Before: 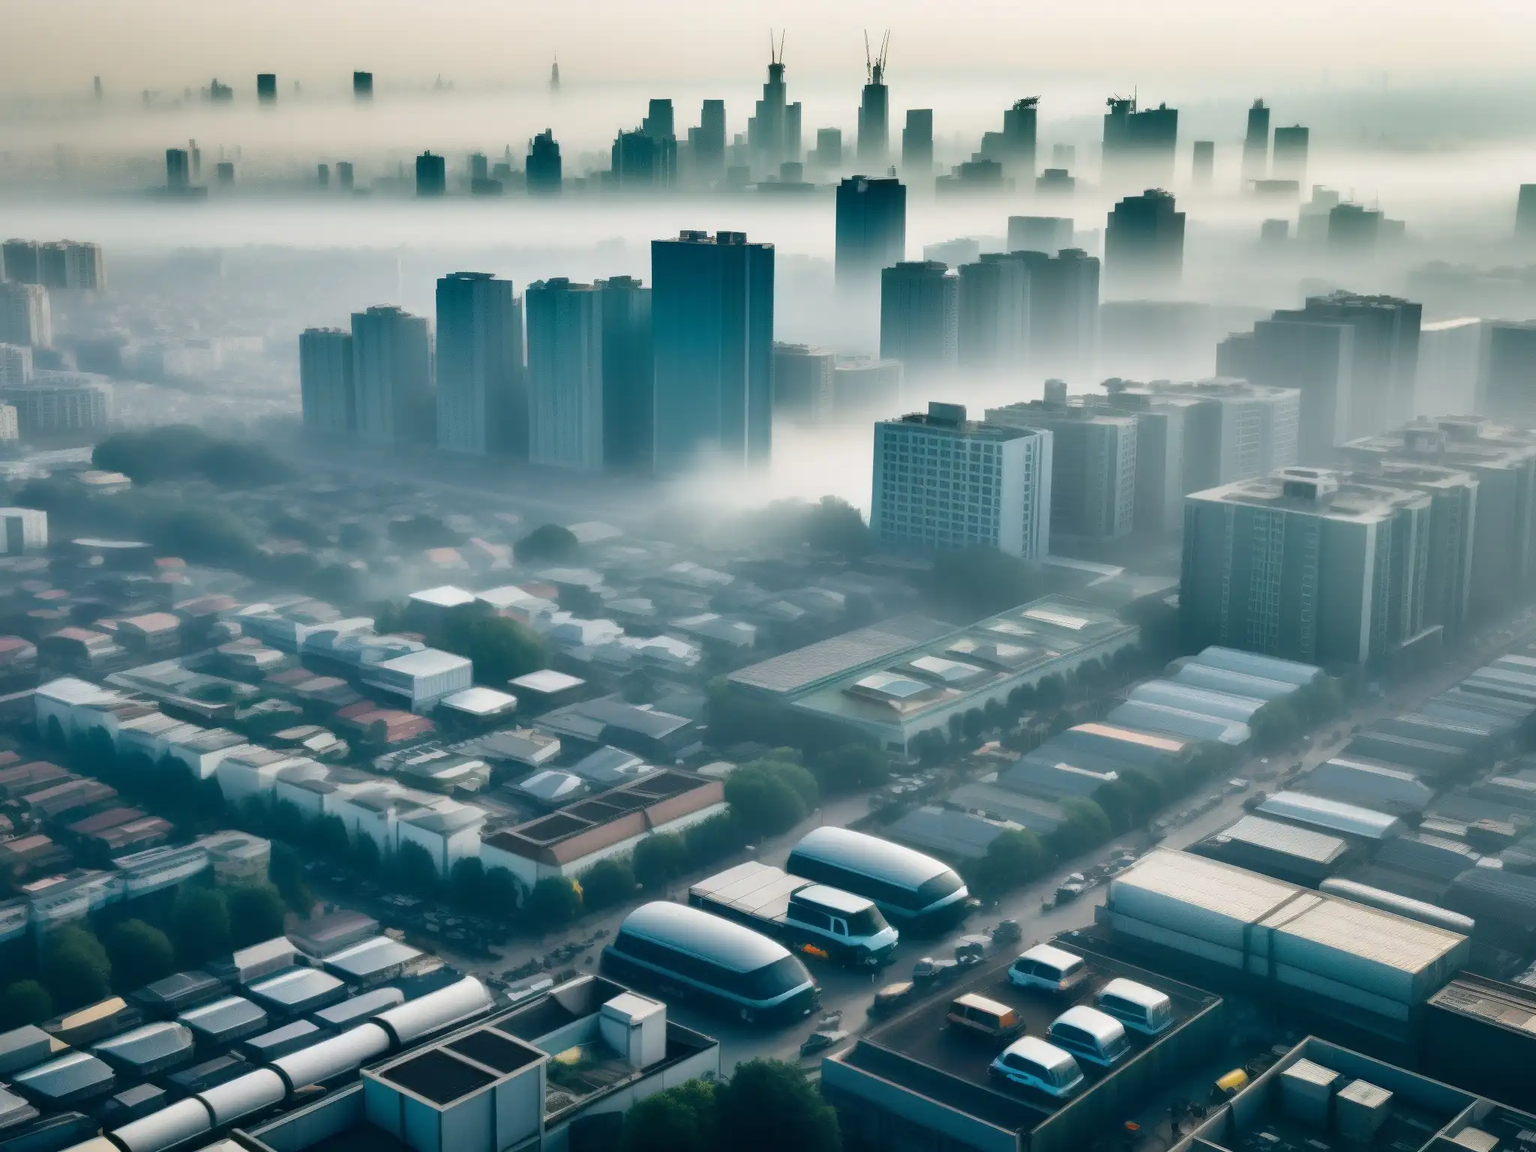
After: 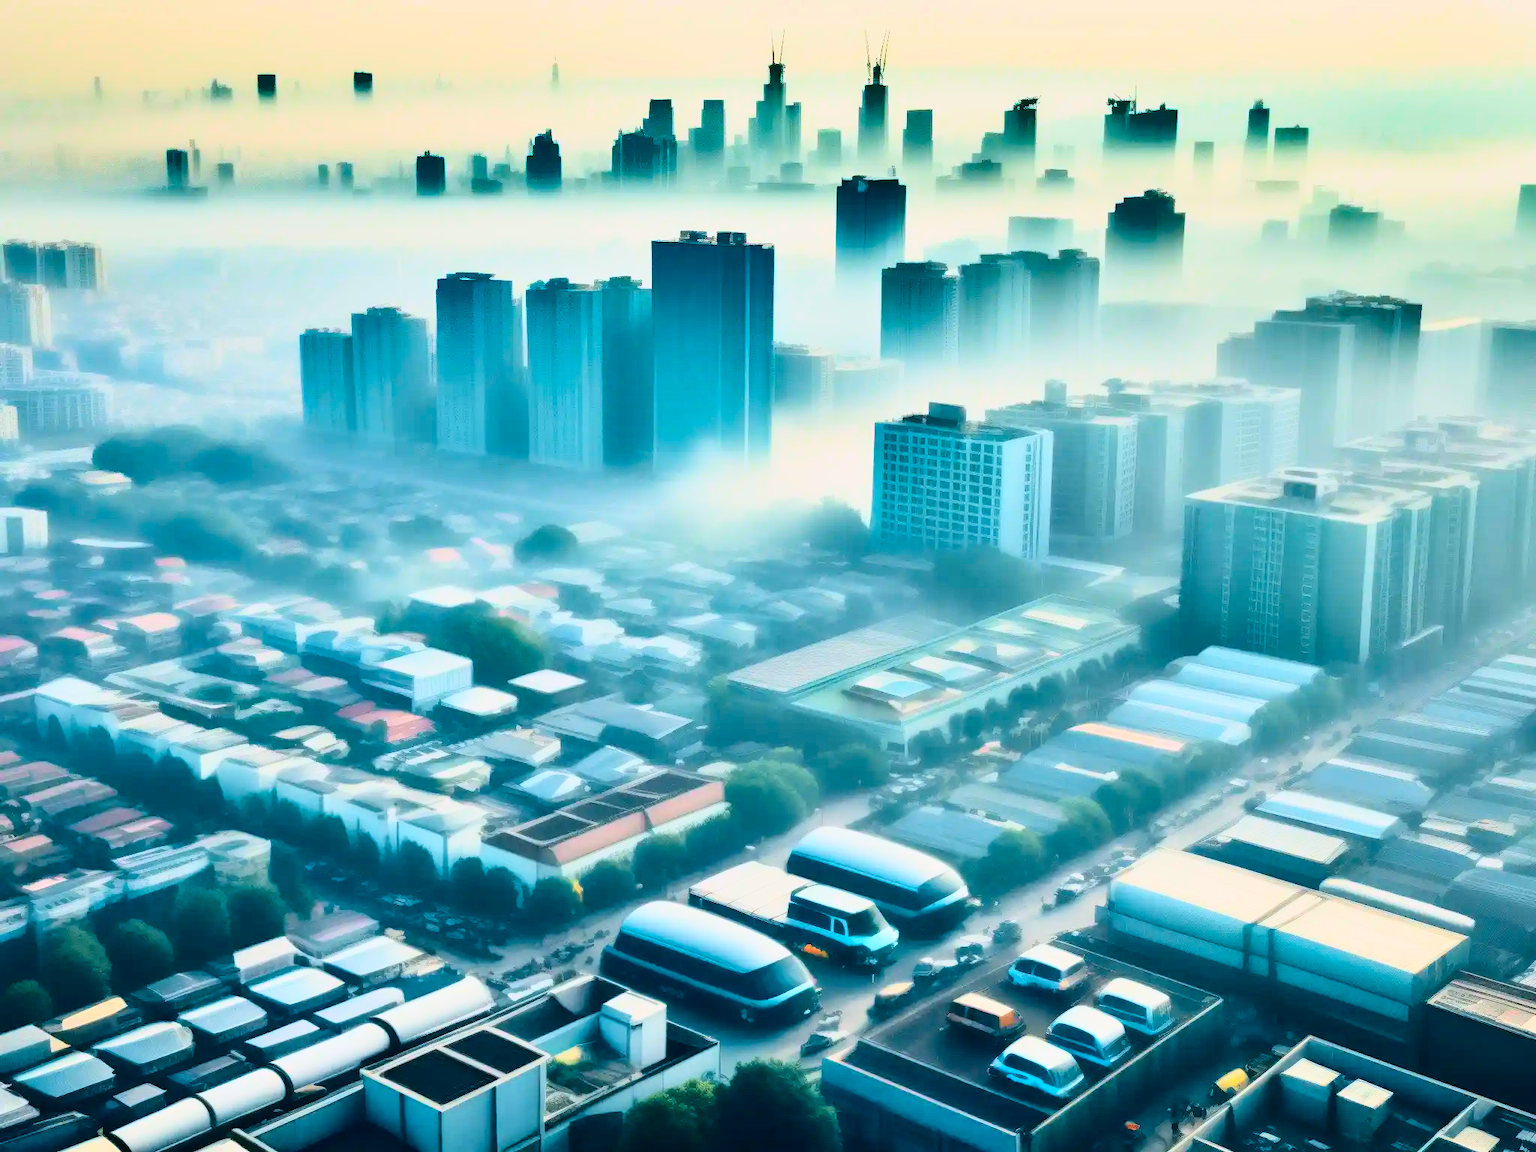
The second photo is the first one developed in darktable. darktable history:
base curve: curves: ch0 [(0, 0) (0.008, 0.007) (0.022, 0.029) (0.048, 0.089) (0.092, 0.197) (0.191, 0.399) (0.275, 0.534) (0.357, 0.65) (0.477, 0.78) (0.542, 0.833) (0.799, 0.973) (1, 1)]
tone curve: curves: ch0 [(0, 0) (0.091, 0.075) (0.409, 0.457) (0.733, 0.82) (0.844, 0.908) (0.909, 0.942) (1, 0.973)]; ch1 [(0, 0) (0.437, 0.404) (0.5, 0.5) (0.529, 0.556) (0.58, 0.606) (0.616, 0.654) (1, 1)]; ch2 [(0, 0) (0.442, 0.415) (0.5, 0.5) (0.535, 0.557) (0.585, 0.62) (1, 1)], color space Lab, independent channels, preserve colors none
shadows and highlights: highlights color adjustment 79.18%, low approximation 0.01, soften with gaussian
